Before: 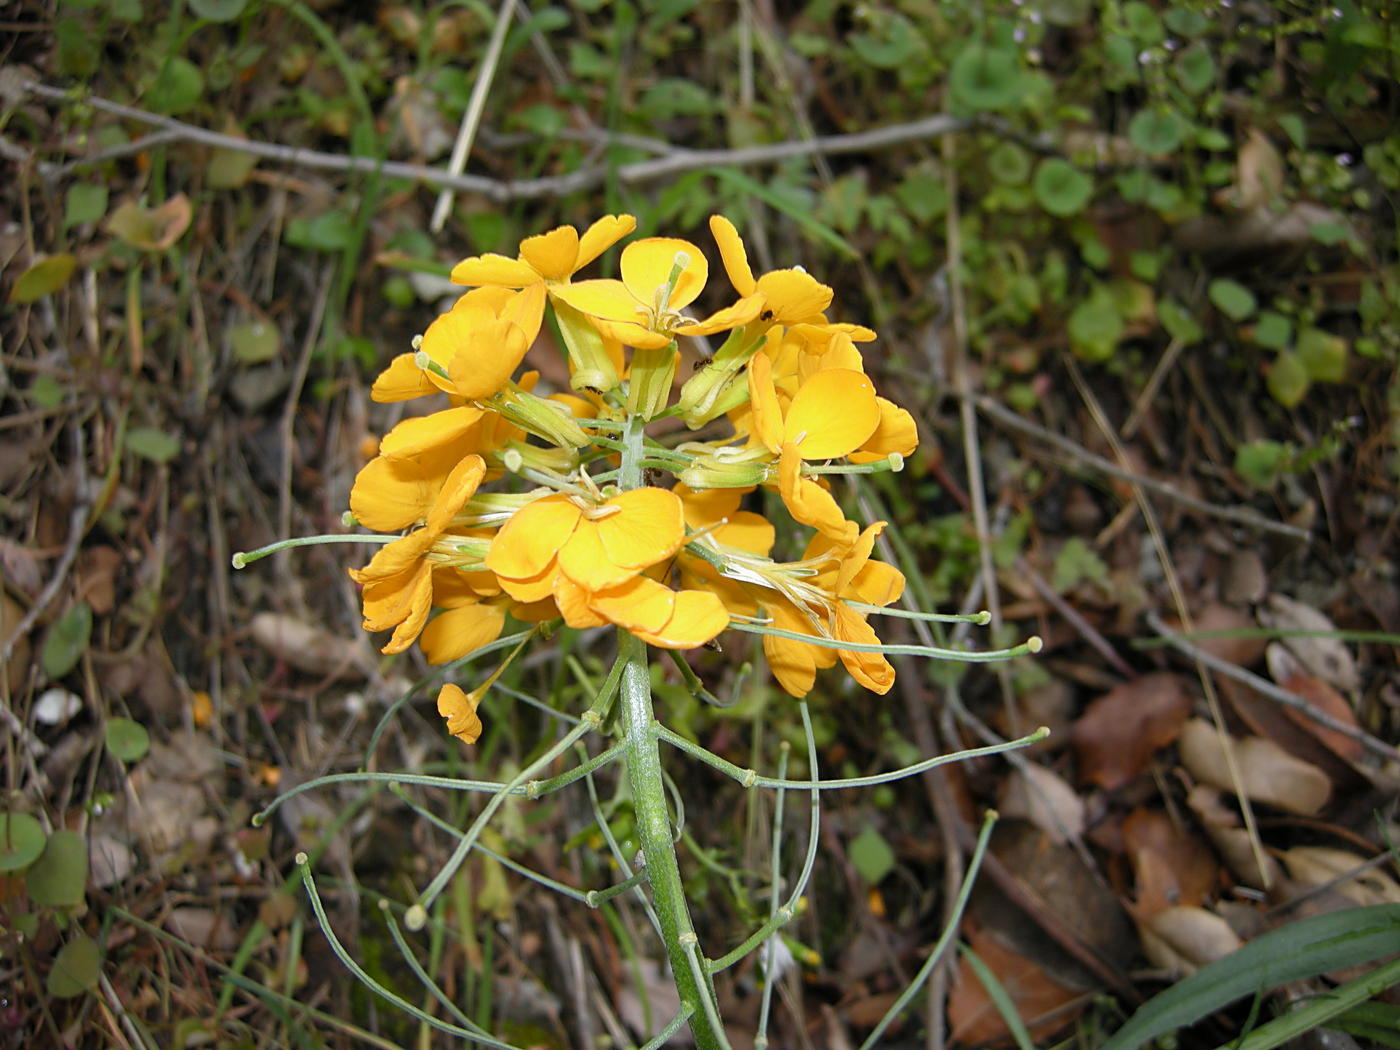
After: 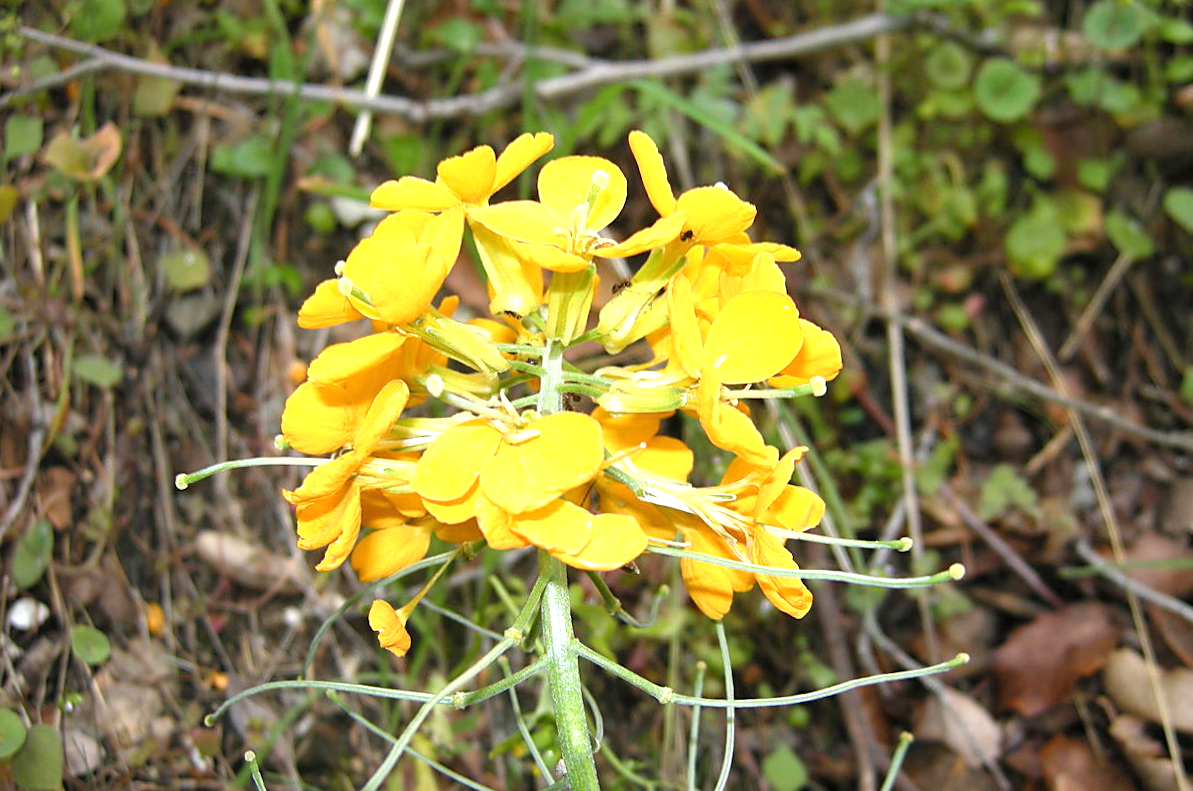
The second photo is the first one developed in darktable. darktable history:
crop: top 7.49%, right 9.717%, bottom 11.943%
rotate and perspective: rotation 0.062°, lens shift (vertical) 0.115, lens shift (horizontal) -0.133, crop left 0.047, crop right 0.94, crop top 0.061, crop bottom 0.94
exposure: black level correction 0, exposure 0.9 EV, compensate exposure bias true, compensate highlight preservation false
